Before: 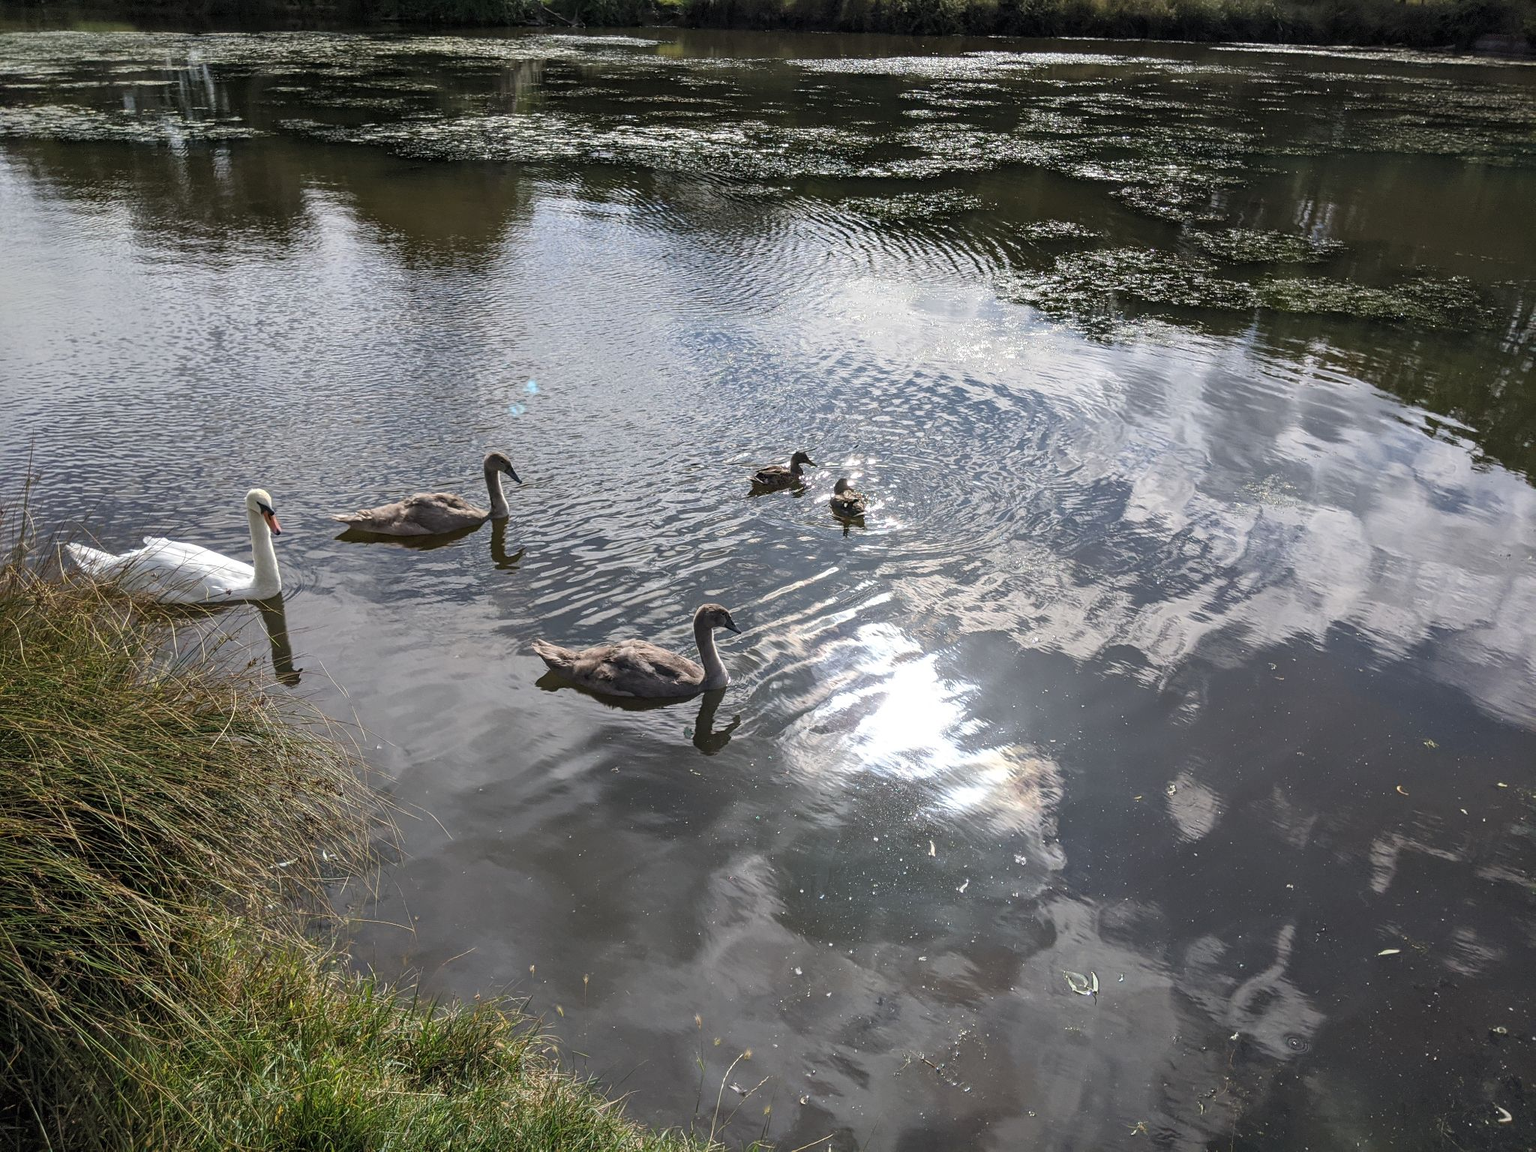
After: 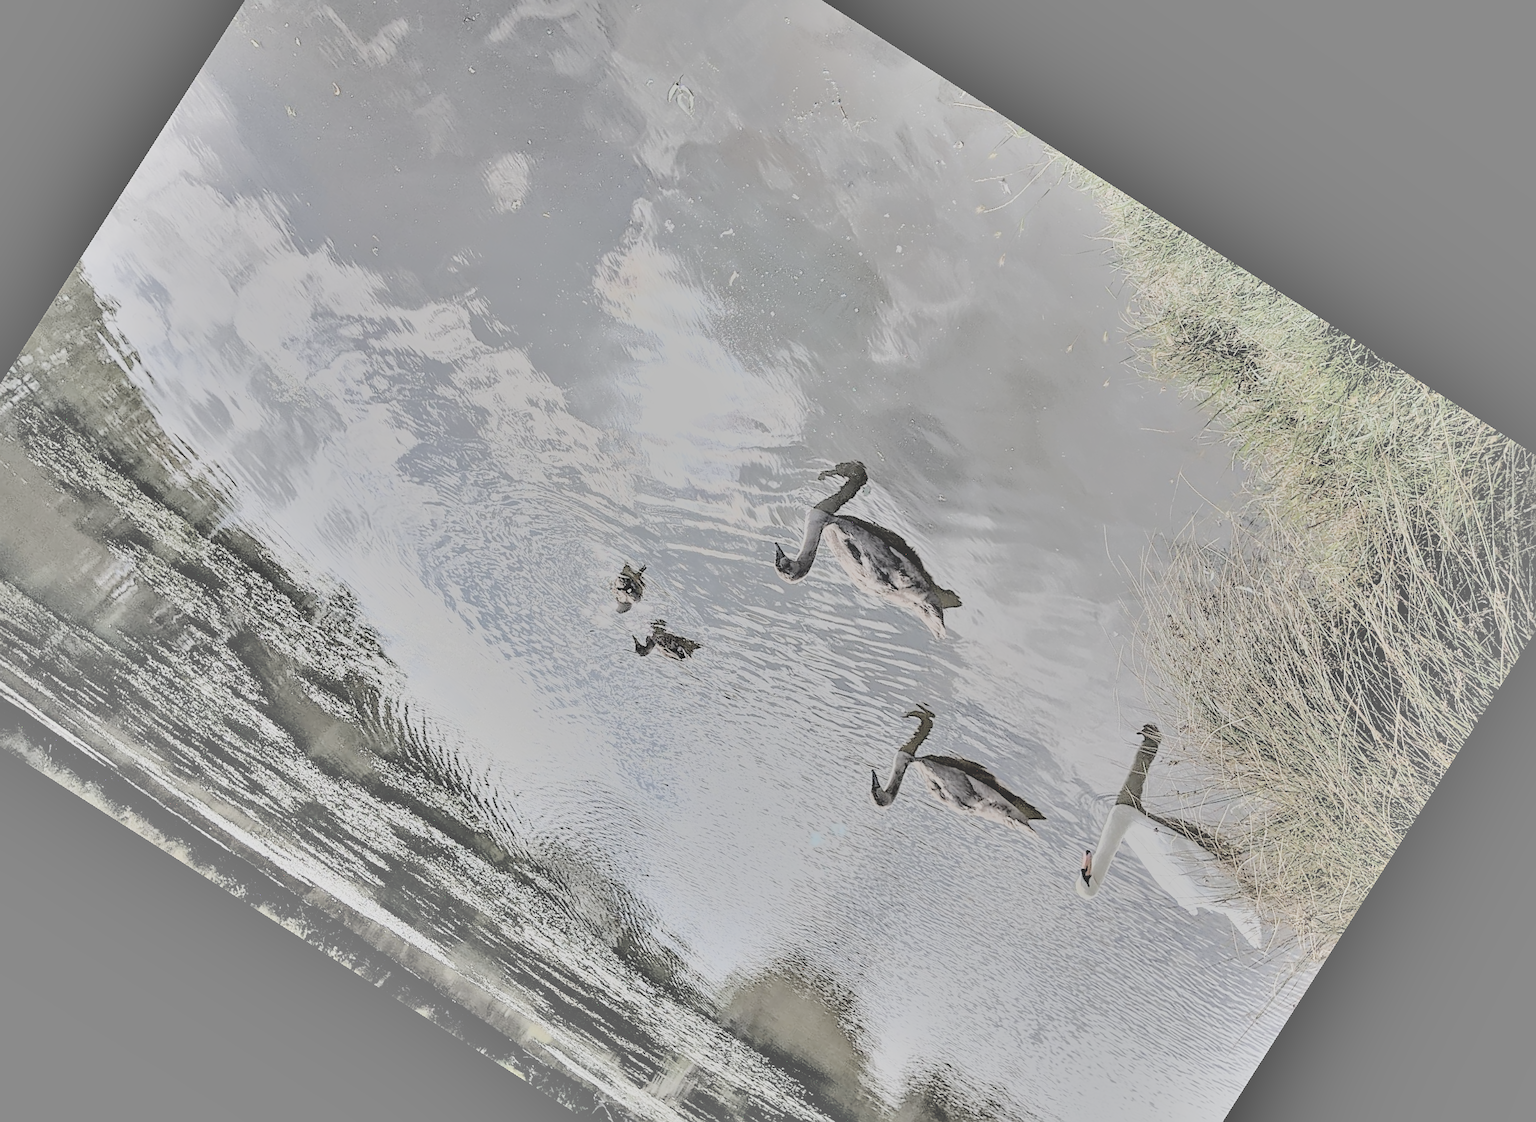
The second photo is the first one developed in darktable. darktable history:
contrast brightness saturation: contrast -0.33, brightness 0.756, saturation -0.8
crop and rotate: angle 147.49°, left 9.196%, top 15.629%, right 4.408%, bottom 17.094%
exposure: black level correction 0.012, exposure 0.691 EV, compensate exposure bias true, compensate highlight preservation false
tone curve: curves: ch0 [(0, 0) (0.003, 0.001) (0.011, 0.005) (0.025, 0.009) (0.044, 0.014) (0.069, 0.019) (0.1, 0.028) (0.136, 0.039) (0.177, 0.073) (0.224, 0.134) (0.277, 0.218) (0.335, 0.343) (0.399, 0.488) (0.468, 0.608) (0.543, 0.699) (0.623, 0.773) (0.709, 0.819) (0.801, 0.852) (0.898, 0.874) (1, 1)], color space Lab, linked channels, preserve colors none
base curve: curves: ch0 [(0, 0) (0.007, 0.004) (0.027, 0.03) (0.046, 0.07) (0.207, 0.54) (0.442, 0.872) (0.673, 0.972) (1, 1)]
shadows and highlights: radius 108.87, shadows 40.9, highlights -71.85, low approximation 0.01, soften with gaussian
local contrast: mode bilateral grid, contrast 19, coarseness 50, detail 119%, midtone range 0.2
sharpen: amount 0.489
